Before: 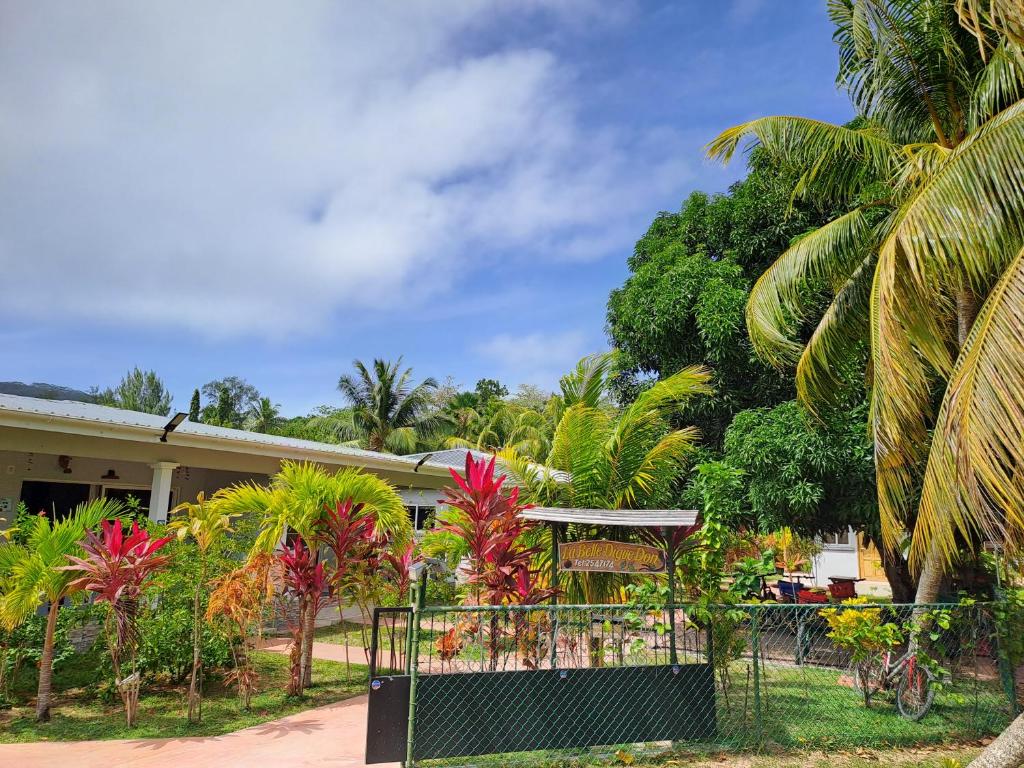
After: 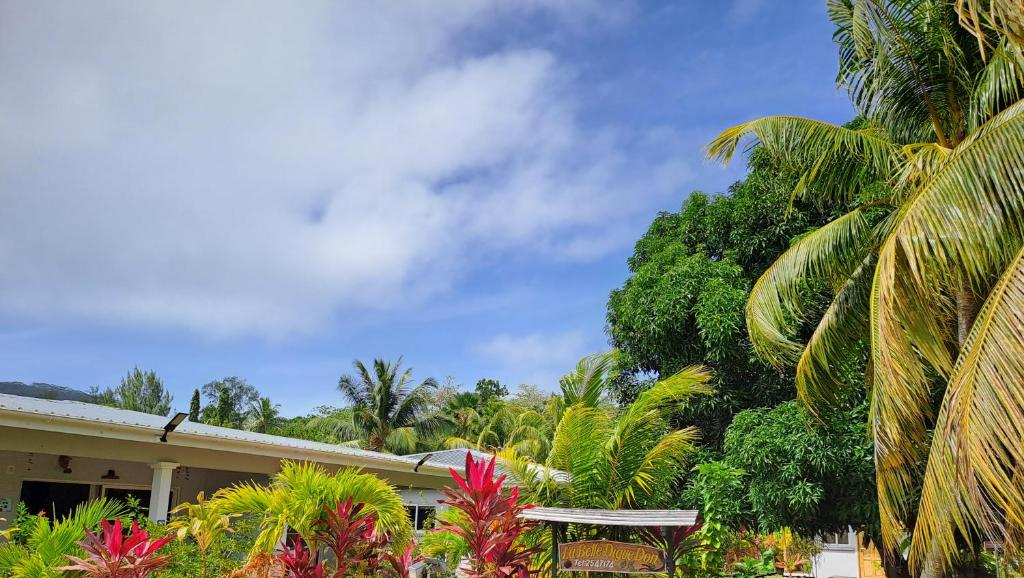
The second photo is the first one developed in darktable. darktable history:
crop: bottom 24.629%
